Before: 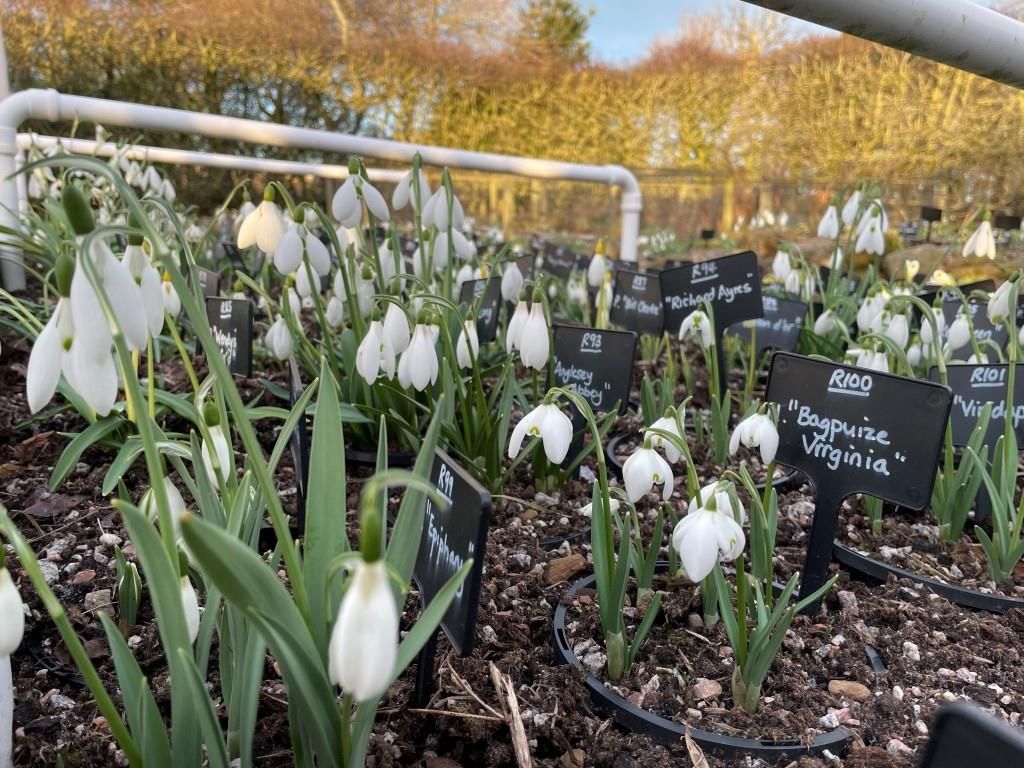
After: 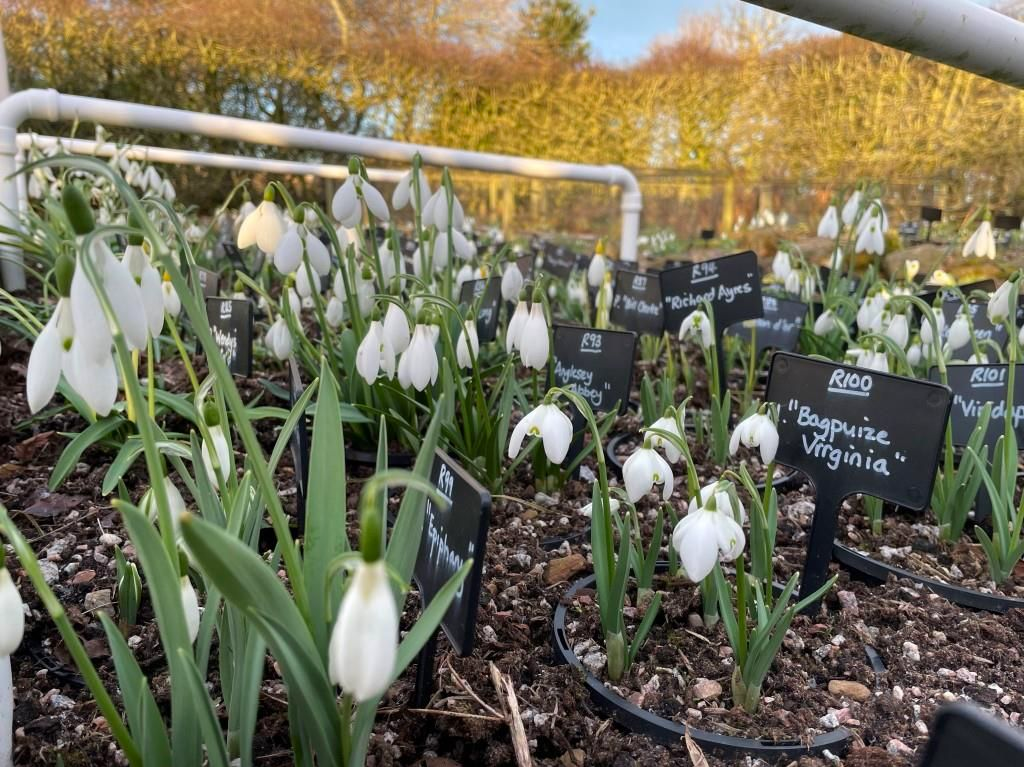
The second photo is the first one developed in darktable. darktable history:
crop: bottom 0.071%
contrast brightness saturation: saturation 0.13
